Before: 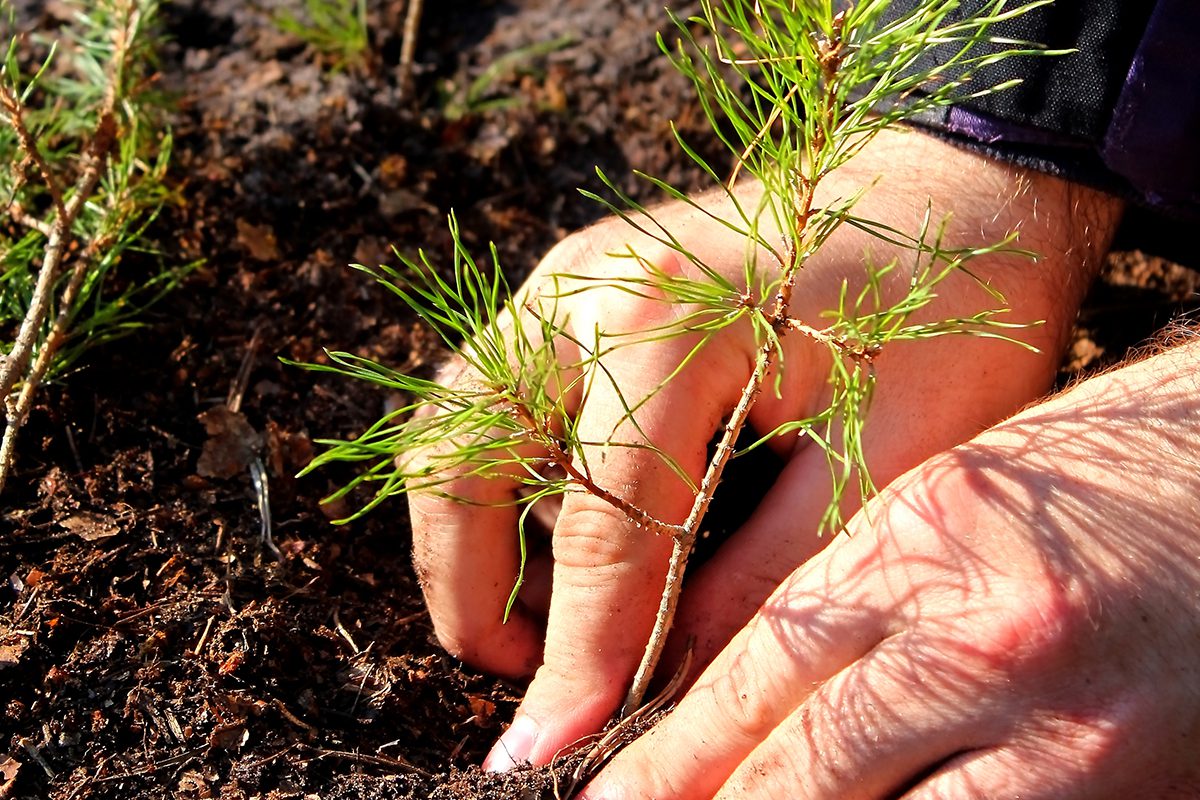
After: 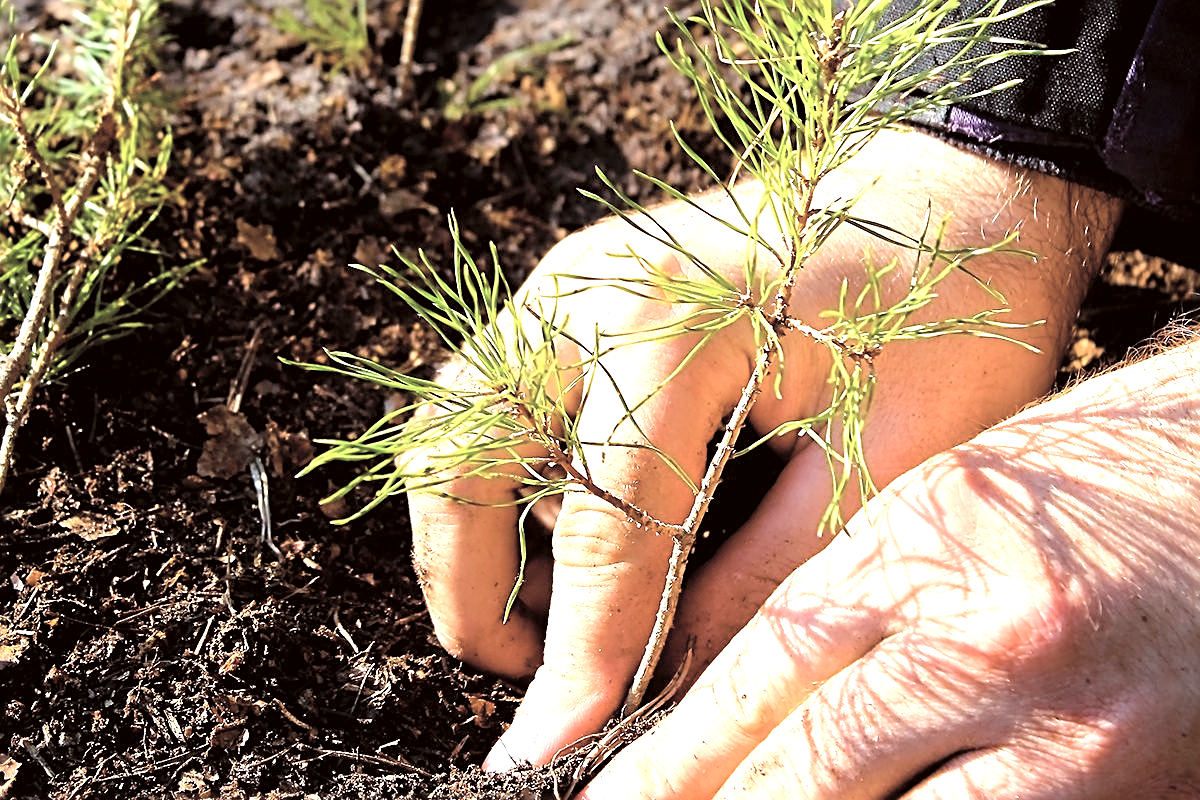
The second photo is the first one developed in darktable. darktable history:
color balance rgb: shadows lift › chroma 4.41%, shadows lift › hue 26.37°, perceptual saturation grading › global saturation 30.749%, global vibrance 35.141%, contrast 10.372%
tone equalizer: -8 EV -0.719 EV, -7 EV -0.696 EV, -6 EV -0.635 EV, -5 EV -0.404 EV, -3 EV 0.37 EV, -2 EV 0.6 EV, -1 EV 0.689 EV, +0 EV 0.738 EV, smoothing diameter 24.98%, edges refinement/feathering 7.11, preserve details guided filter
sharpen: radius 2.538, amount 0.64
color correction: highlights a* -2.96, highlights b* -2.7, shadows a* 2.49, shadows b* 2.86
contrast brightness saturation: brightness 0.186, saturation -0.483
